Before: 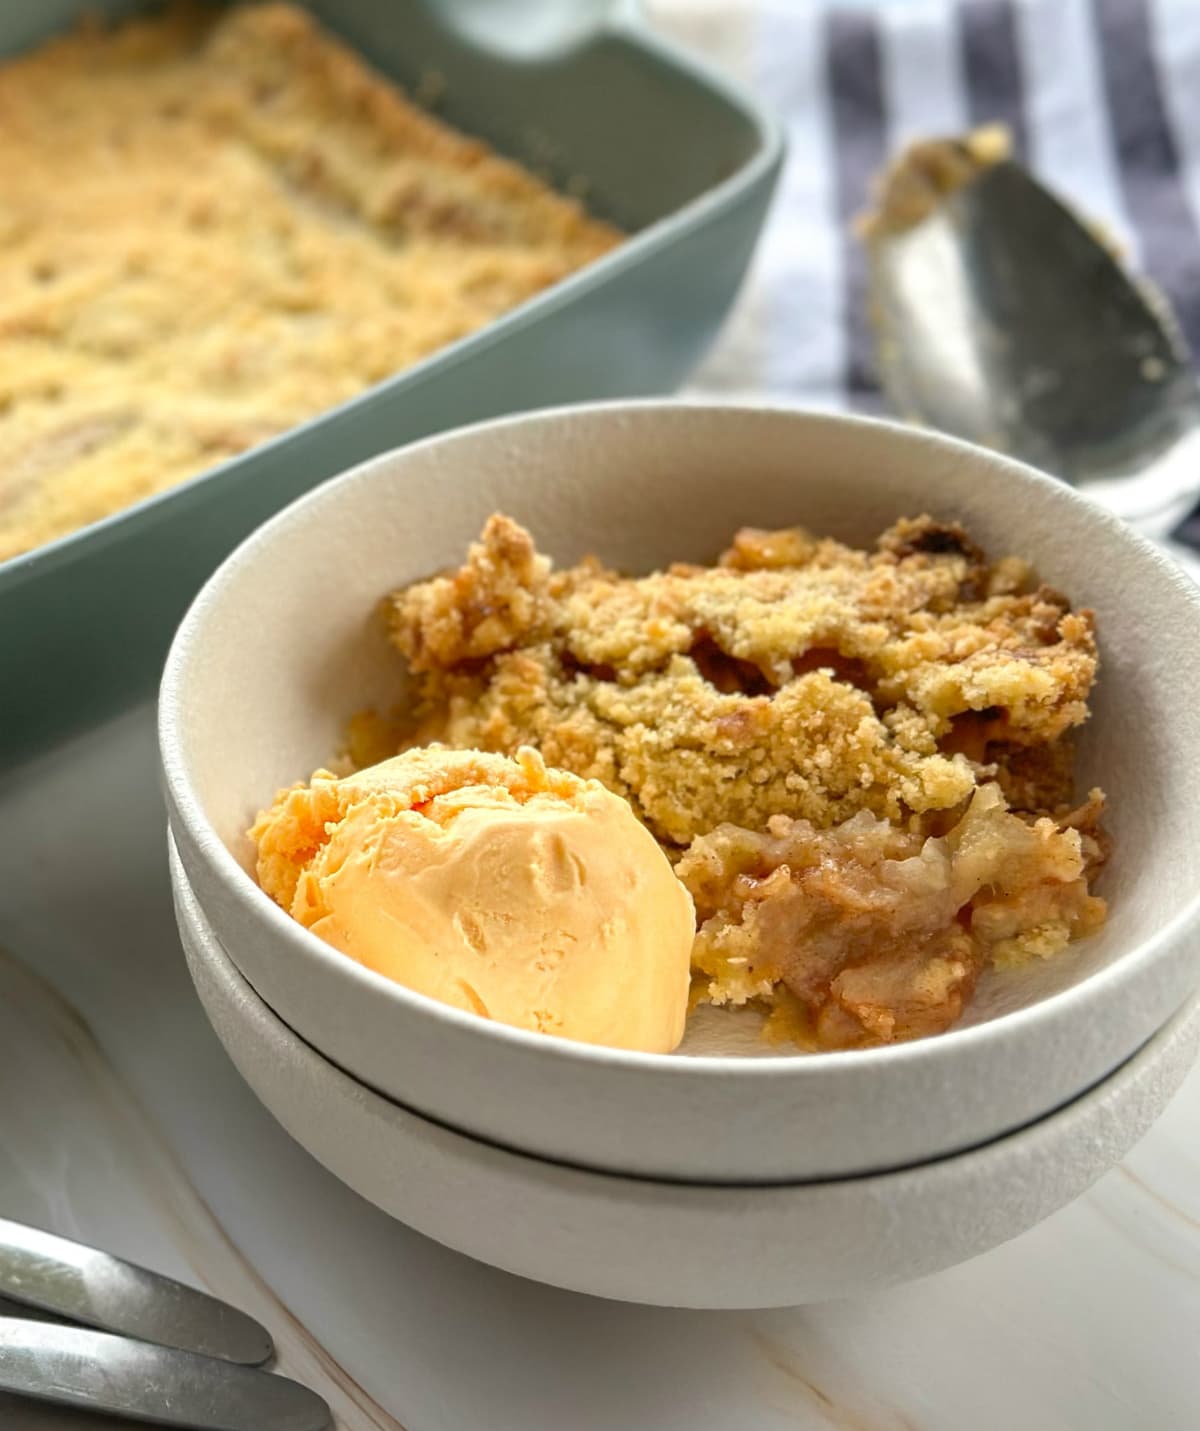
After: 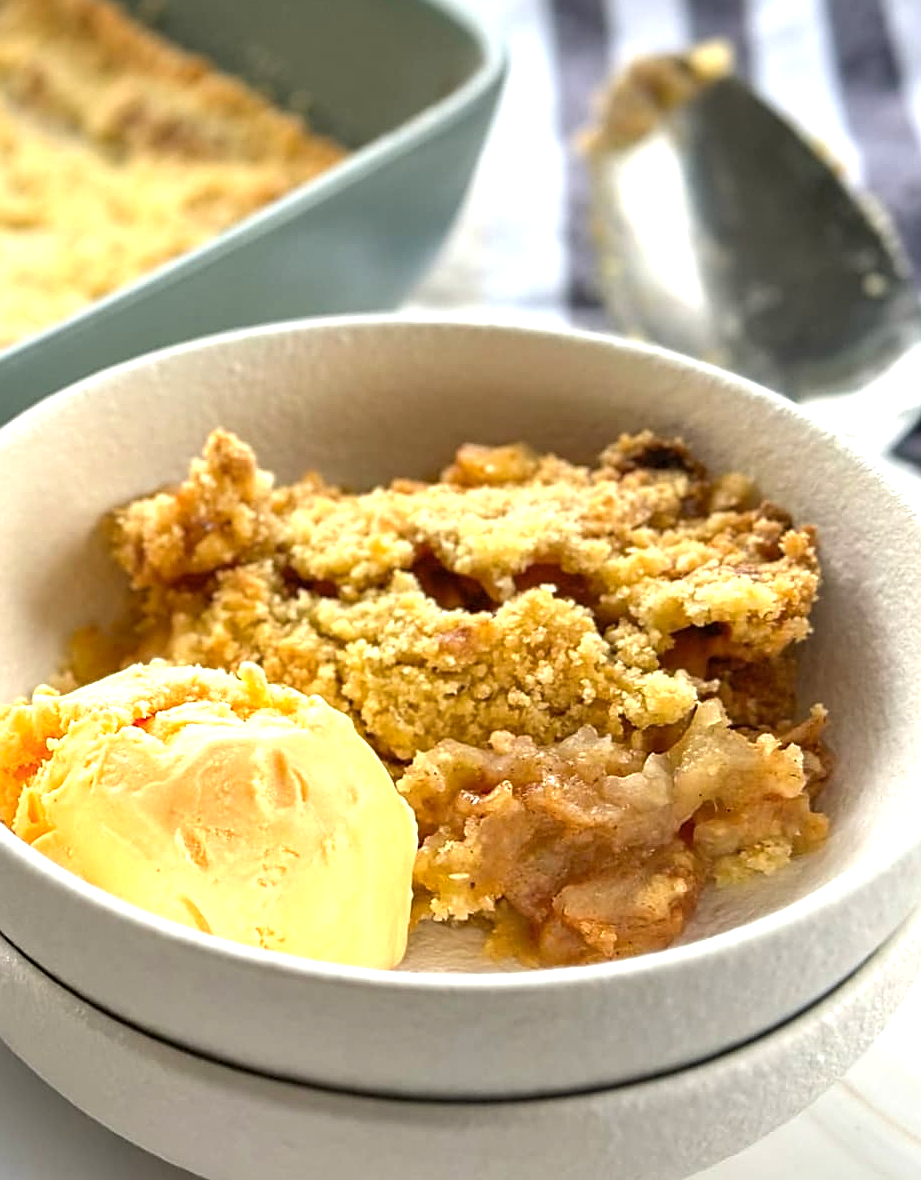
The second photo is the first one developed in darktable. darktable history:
sharpen: on, module defaults
crop: left 23.202%, top 5.913%, bottom 11.599%
color balance rgb: highlights gain › luminance 17.928%, white fulcrum 0.981 EV, perceptual saturation grading › global saturation 0.157%, perceptual brilliance grading › global brilliance 10.708%, global vibrance 0.697%
